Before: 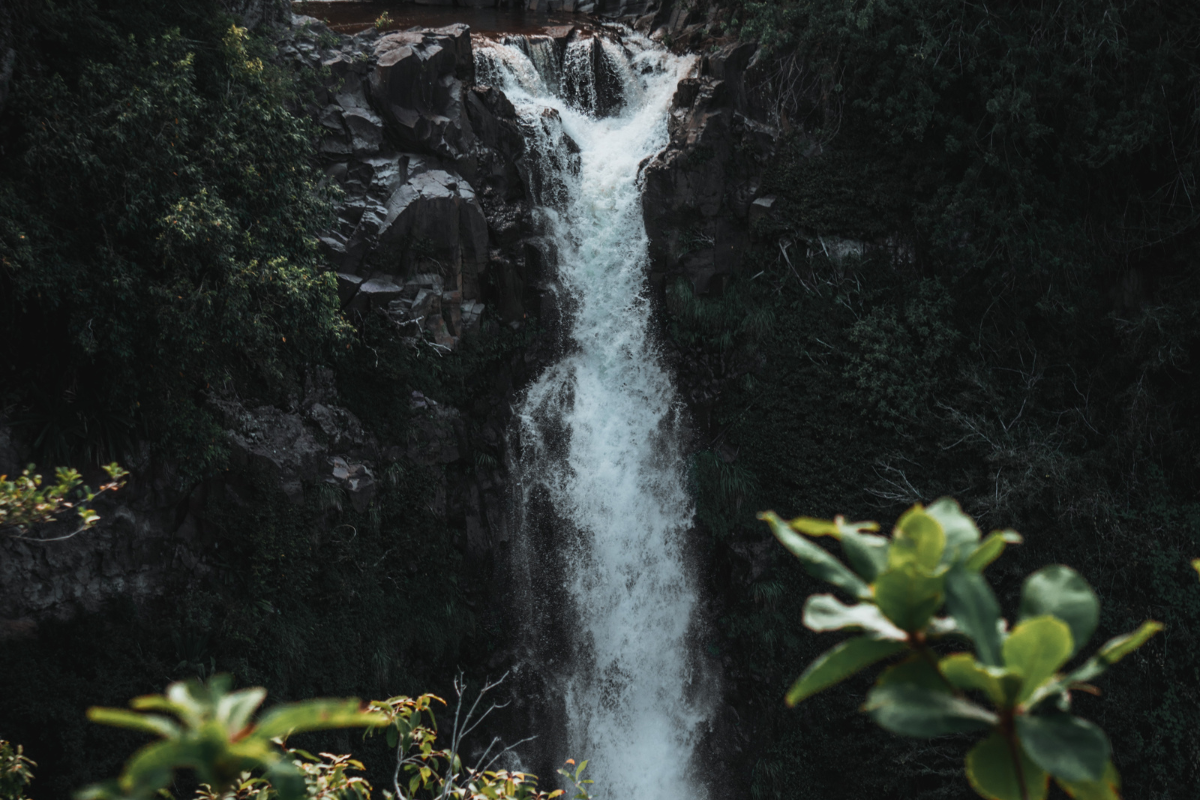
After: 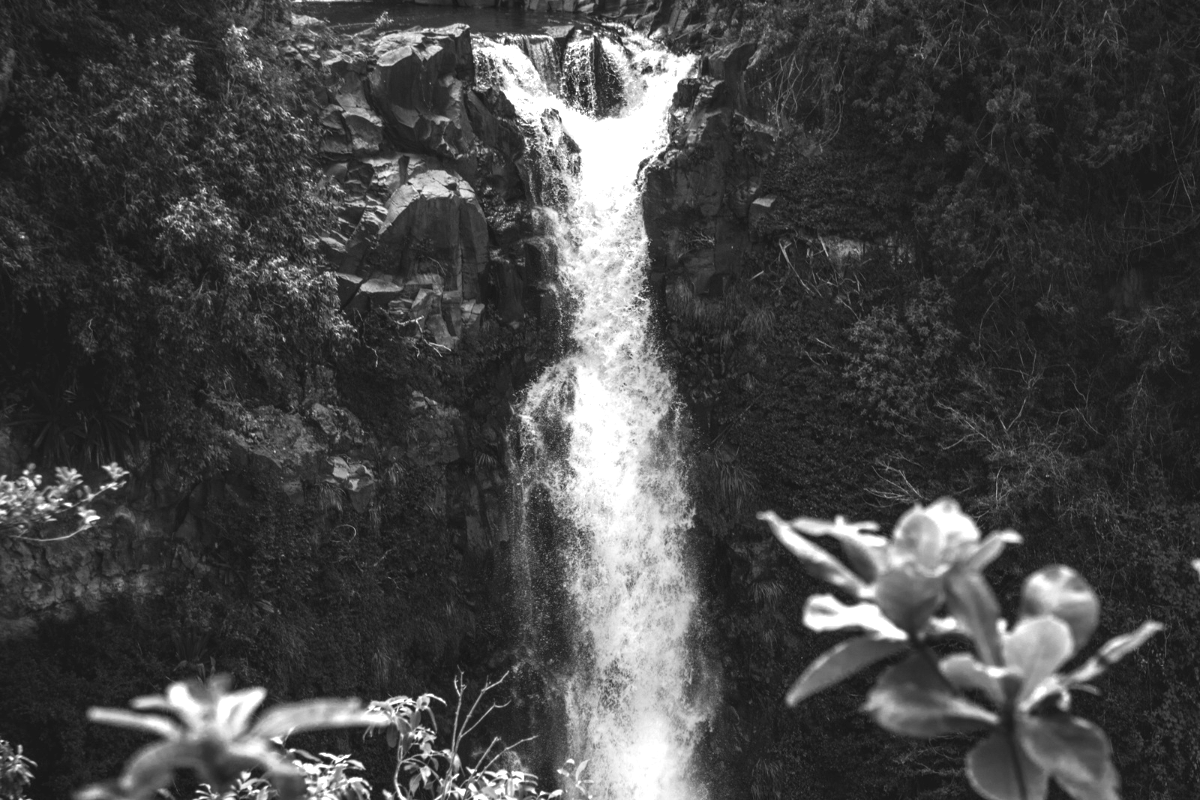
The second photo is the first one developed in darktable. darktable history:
local contrast: highlights 100%, shadows 100%, detail 120%, midtone range 0.2
shadows and highlights: shadows 24.5, highlights -78.15, soften with gaussian
monochrome: on, module defaults
exposure: black level correction 0, exposure 1.2 EV, compensate highlight preservation false
